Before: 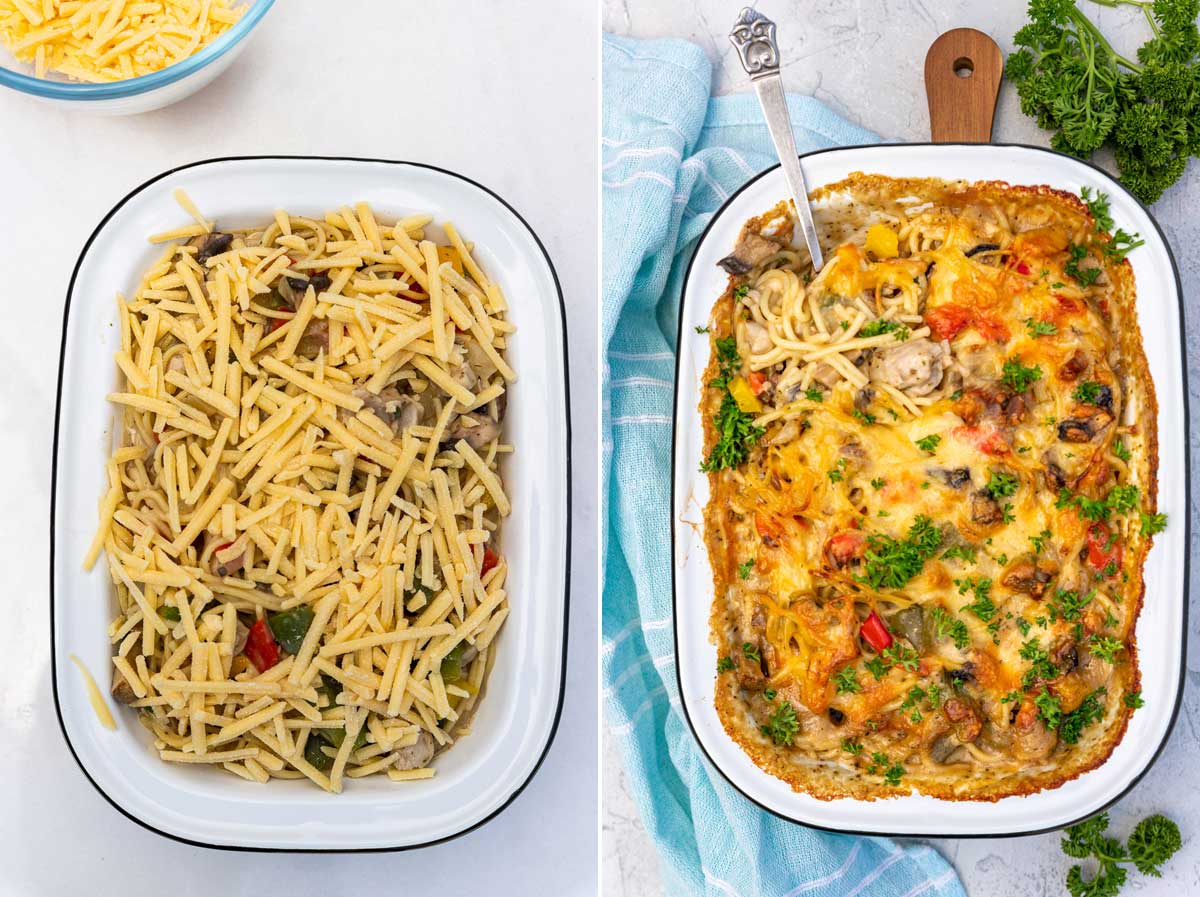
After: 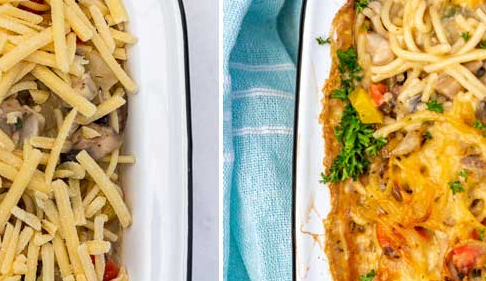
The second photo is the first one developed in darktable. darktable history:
tone equalizer: edges refinement/feathering 500, mask exposure compensation -1.57 EV, preserve details no
crop: left 31.616%, top 32.309%, right 27.818%, bottom 36.283%
